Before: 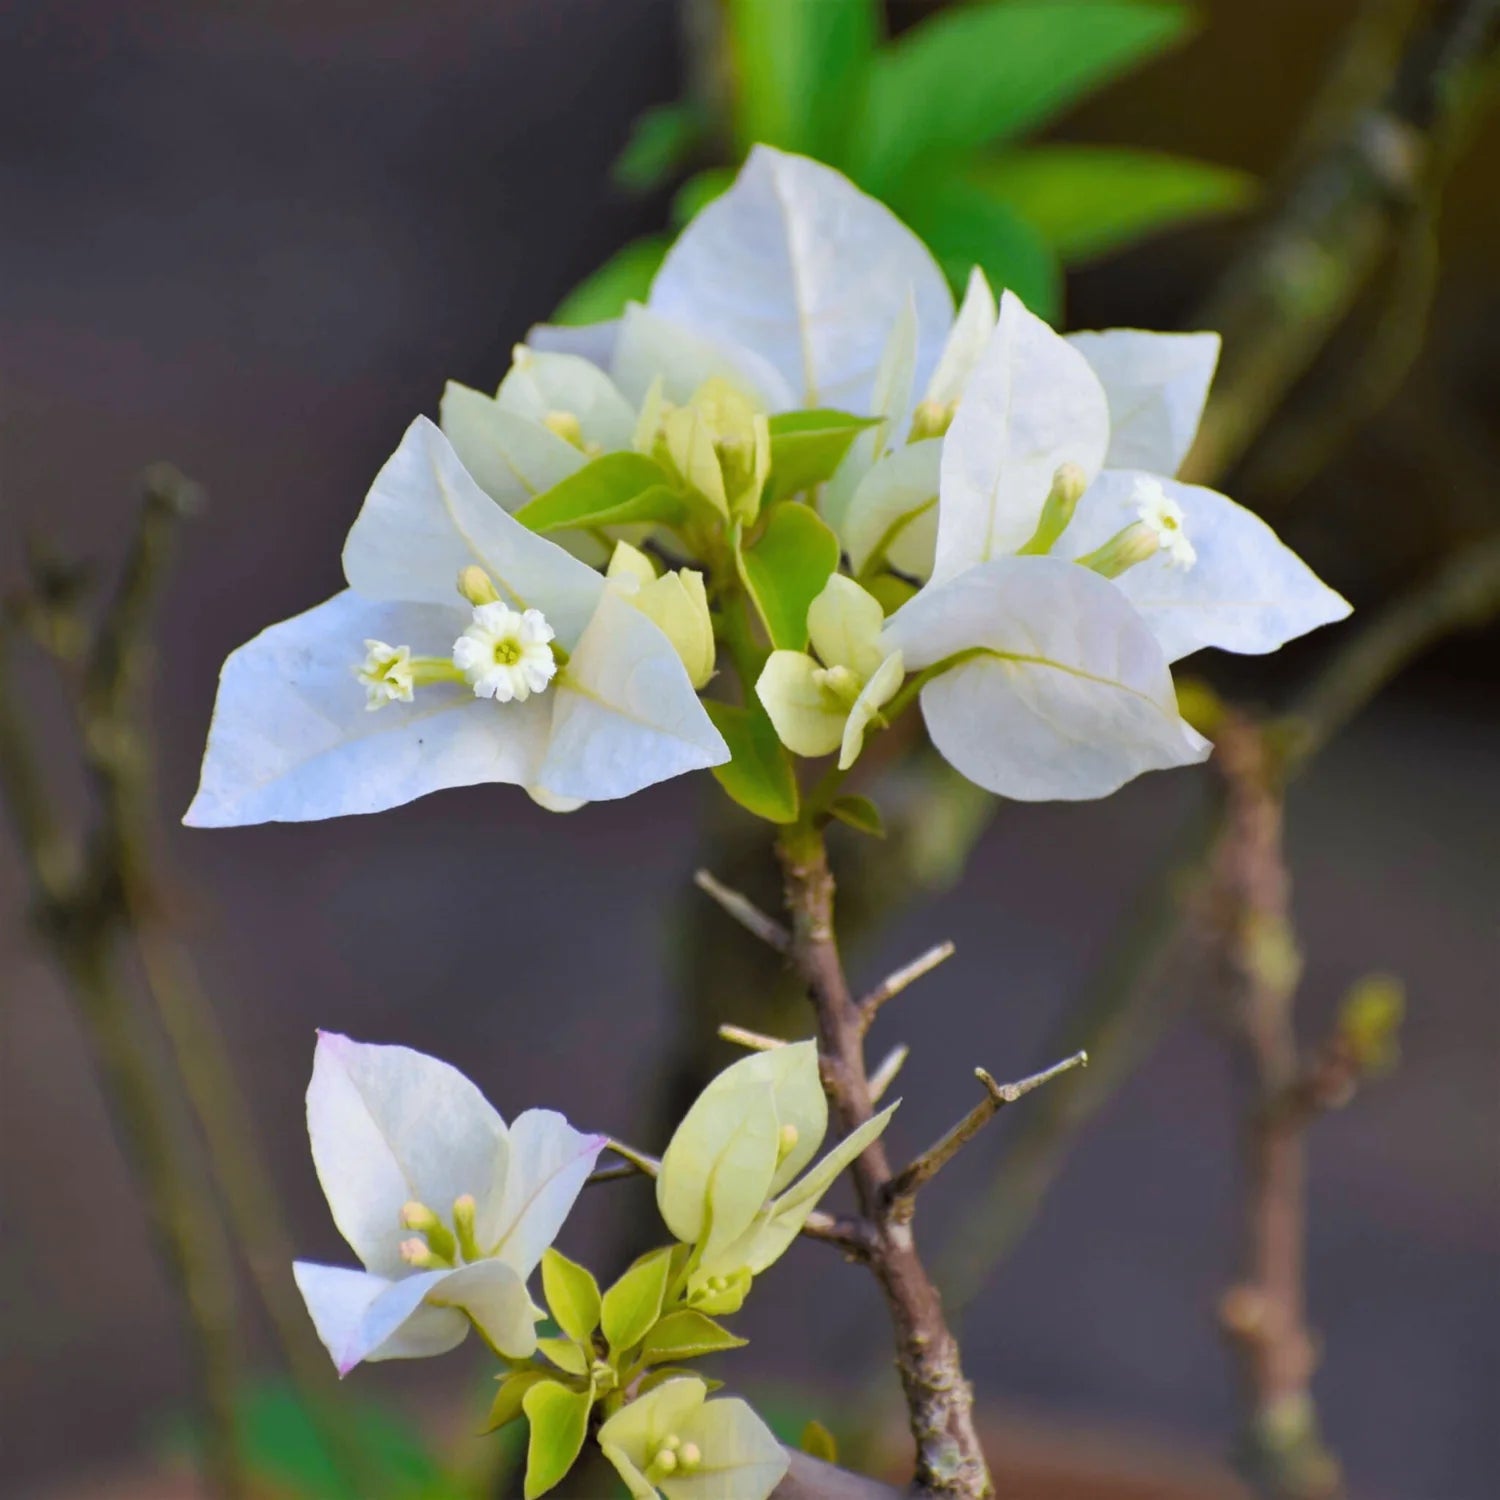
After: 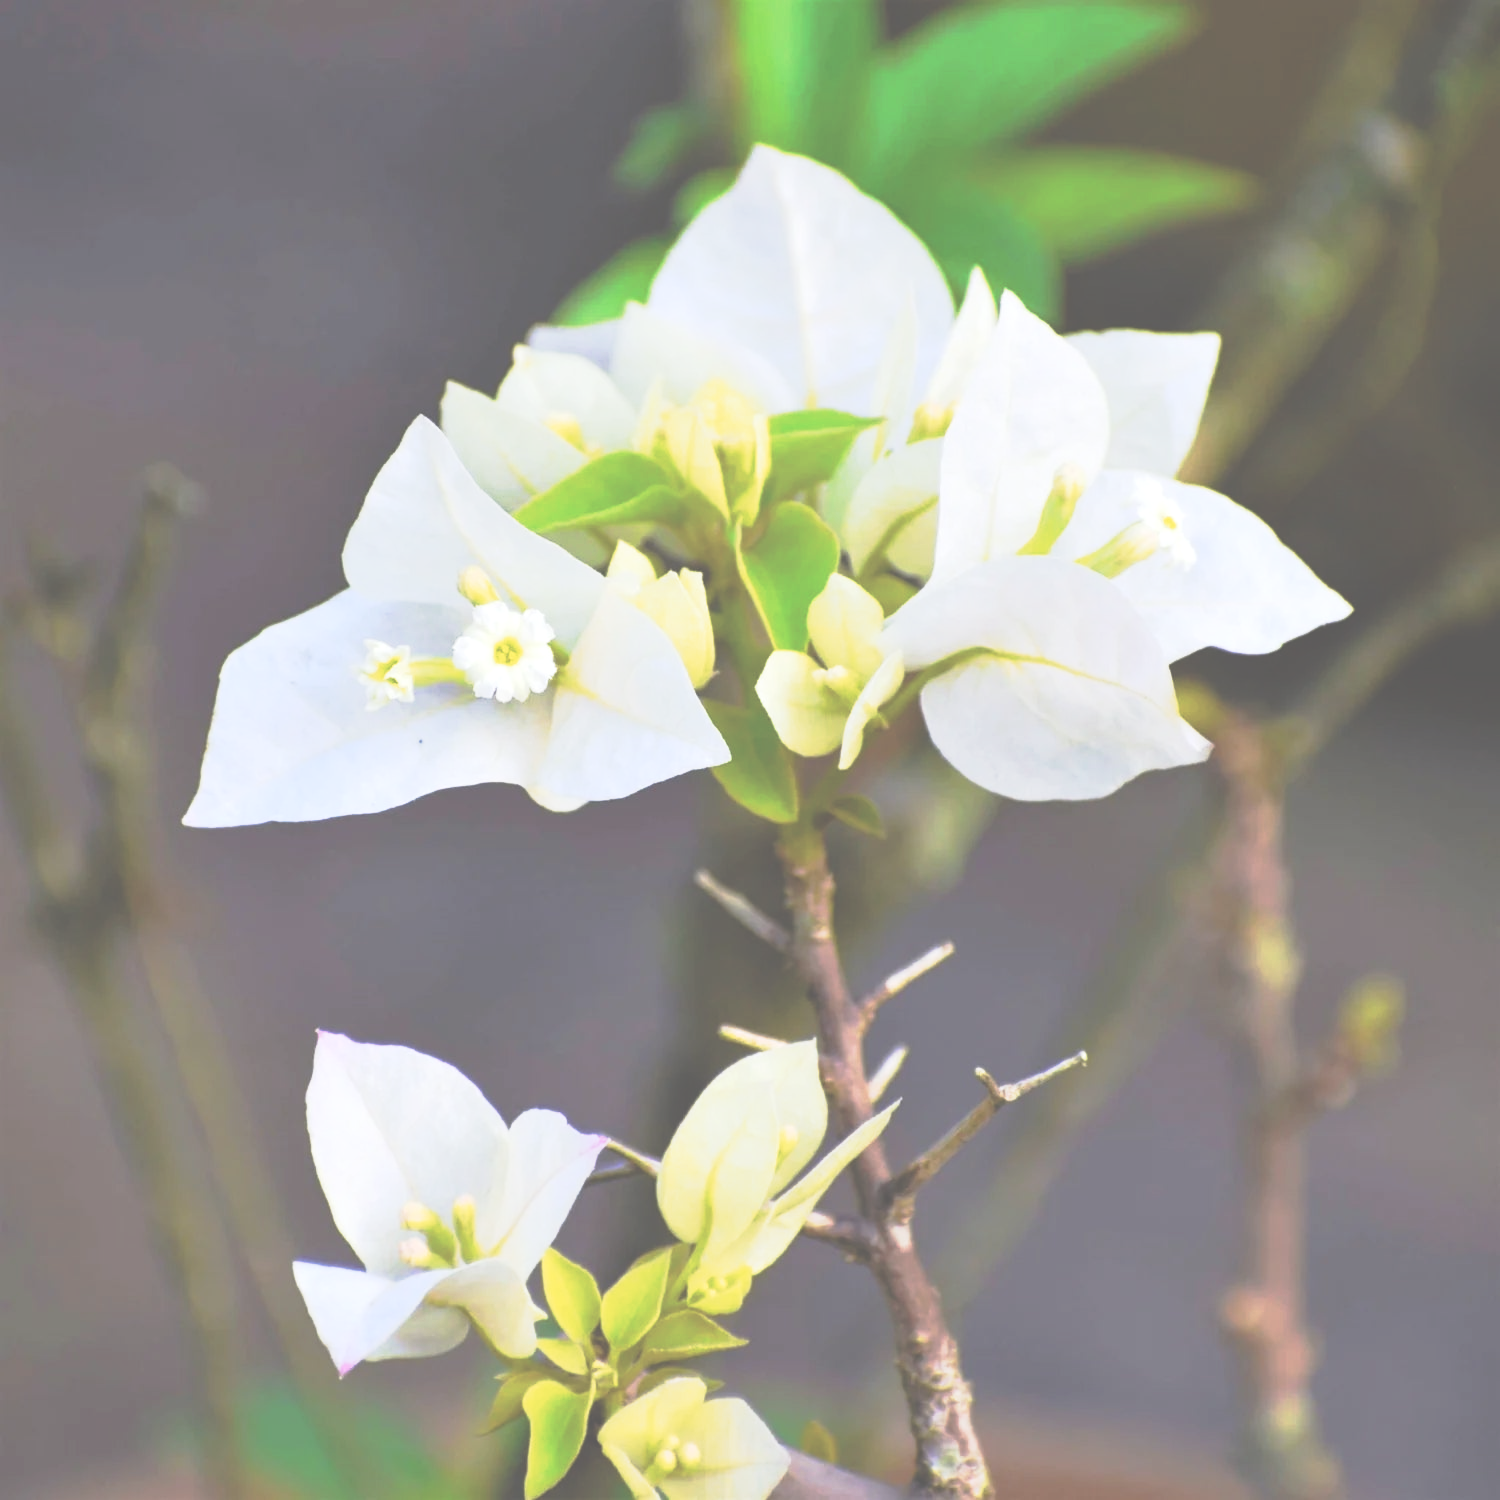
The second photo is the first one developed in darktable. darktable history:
exposure: black level correction -0.071, exposure 0.503 EV, compensate highlight preservation false
tone curve: curves: ch0 [(0, 0) (0.105, 0.068) (0.195, 0.162) (0.283, 0.283) (0.384, 0.404) (0.485, 0.531) (0.638, 0.681) (0.795, 0.879) (1, 0.977)]; ch1 [(0, 0) (0.161, 0.092) (0.35, 0.33) (0.379, 0.401) (0.456, 0.469) (0.498, 0.503) (0.531, 0.537) (0.596, 0.621) (0.635, 0.671) (1, 1)]; ch2 [(0, 0) (0.371, 0.362) (0.437, 0.437) (0.483, 0.484) (0.53, 0.515) (0.56, 0.58) (0.622, 0.606) (1, 1)], preserve colors none
